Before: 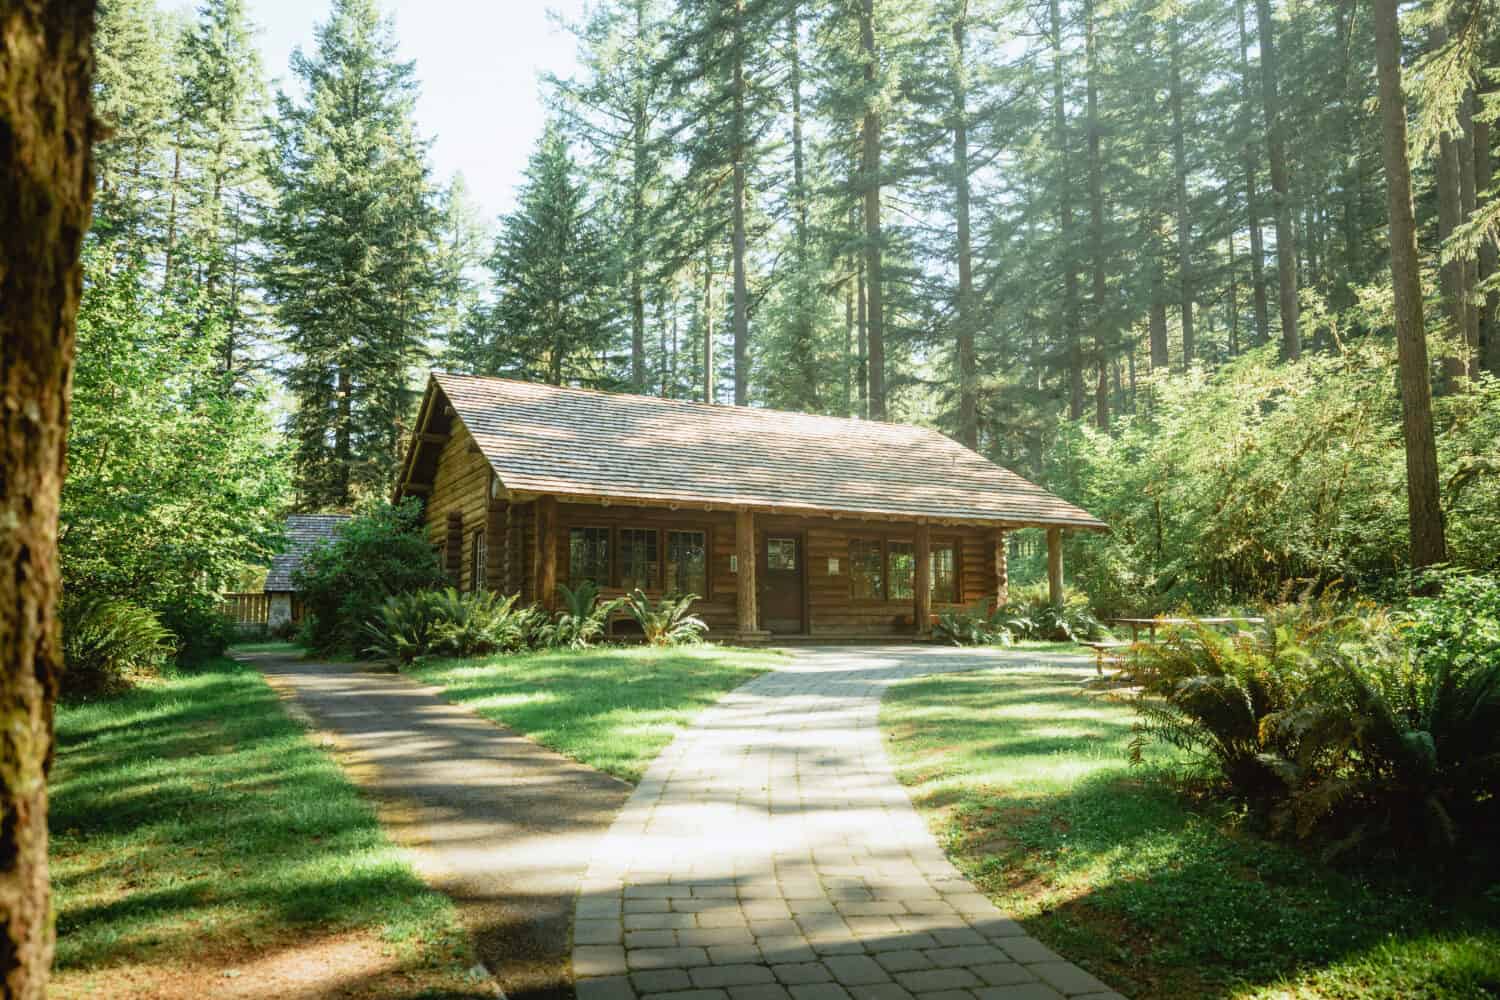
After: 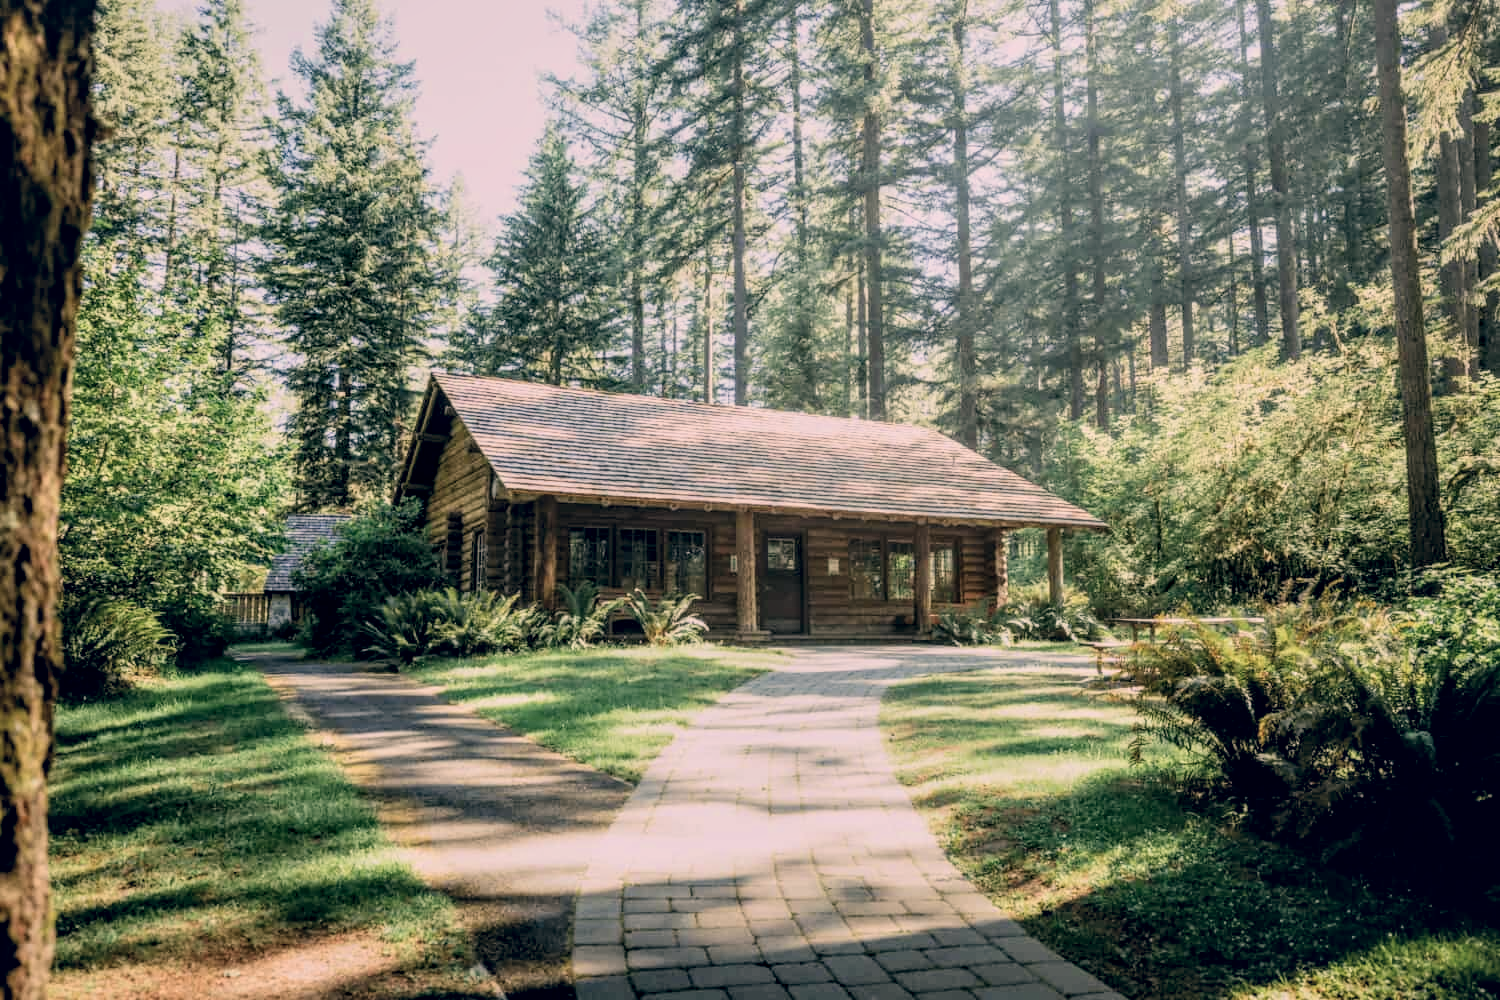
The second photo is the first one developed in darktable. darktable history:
local contrast: detail 140%
color correction: highlights a* 14.46, highlights b* 5.85, shadows a* -5.53, shadows b* -15.24, saturation 0.85
filmic rgb: black relative exposure -7.65 EV, white relative exposure 4.56 EV, hardness 3.61, color science v6 (2022)
